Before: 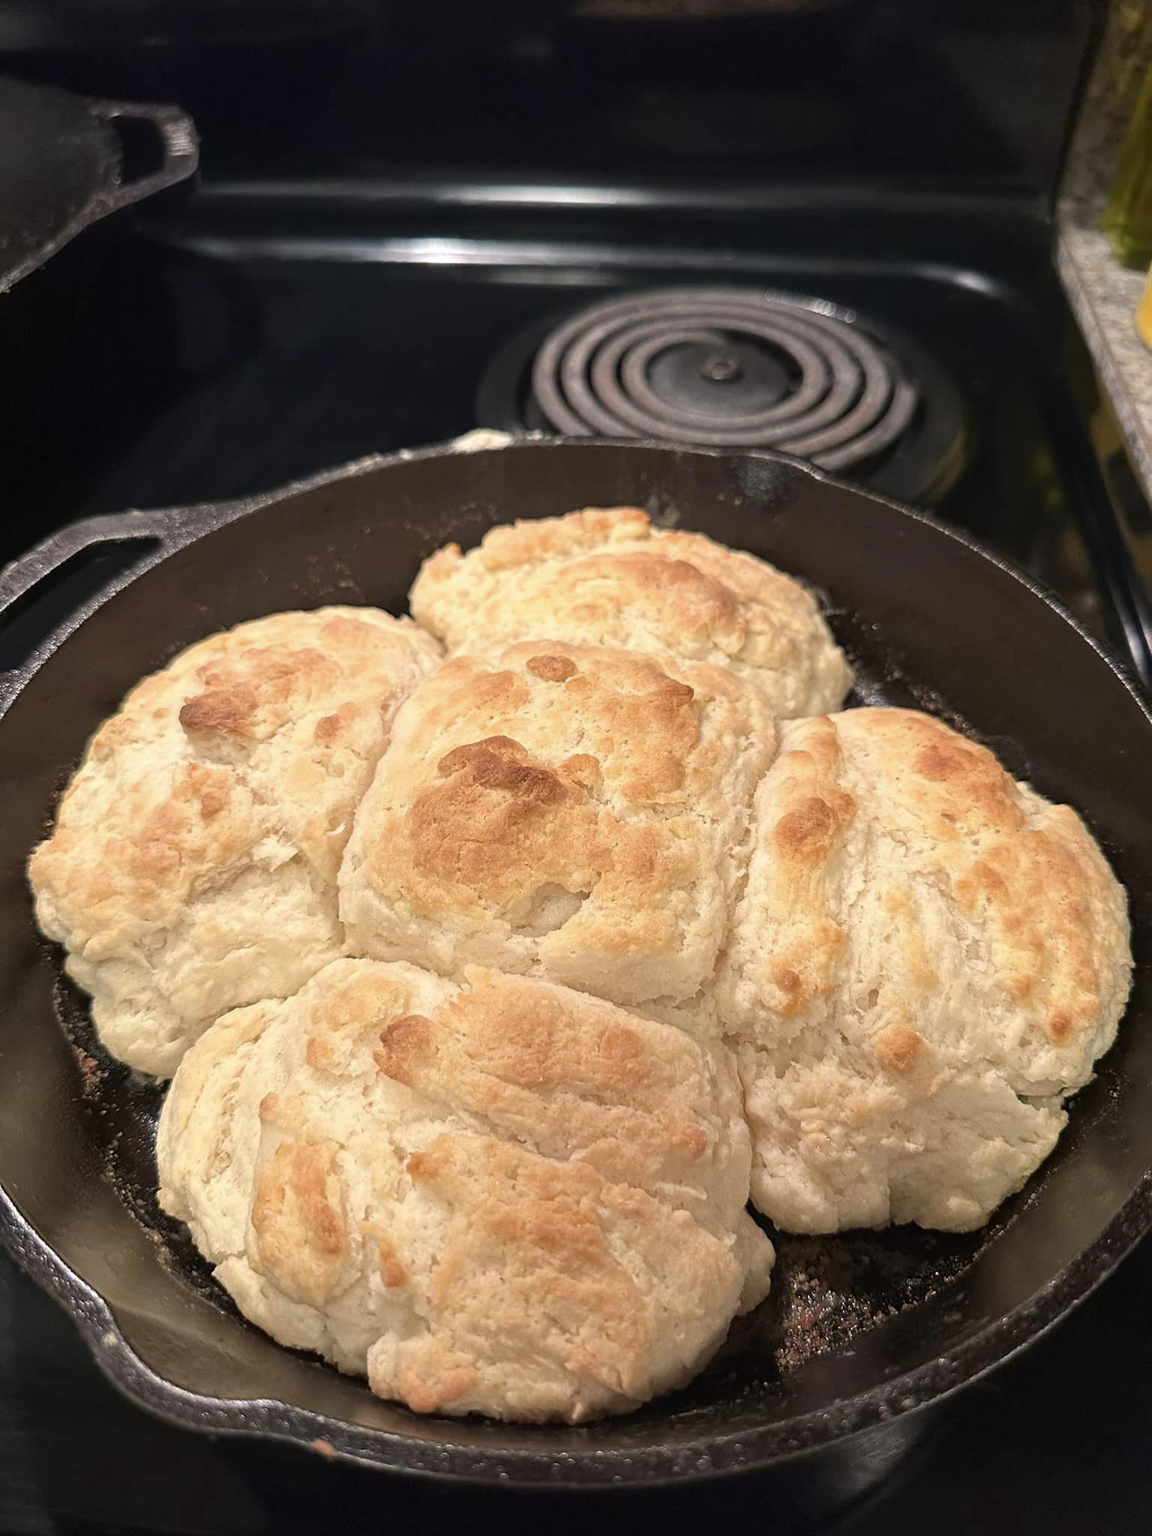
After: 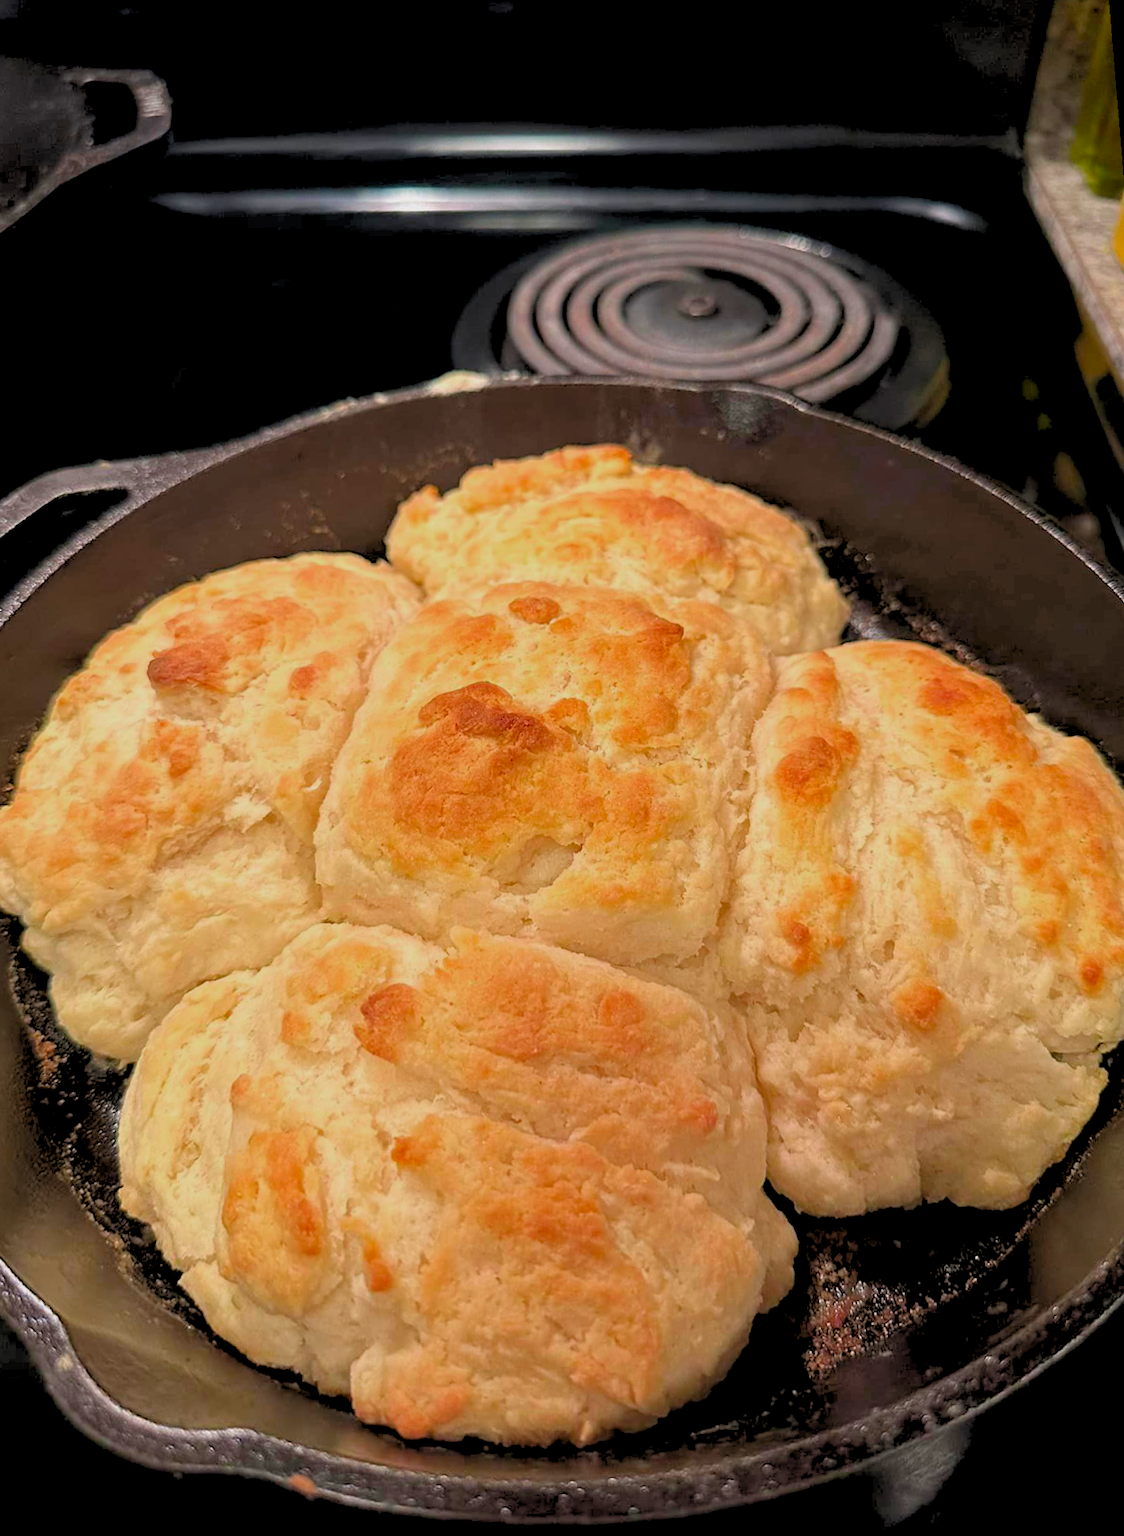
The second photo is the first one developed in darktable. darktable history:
rgb levels: preserve colors sum RGB, levels [[0.038, 0.433, 0.934], [0, 0.5, 1], [0, 0.5, 1]]
rotate and perspective: rotation -1.68°, lens shift (vertical) -0.146, crop left 0.049, crop right 0.912, crop top 0.032, crop bottom 0.96
color zones: curves: ch0 [(0, 0.425) (0.143, 0.422) (0.286, 0.42) (0.429, 0.419) (0.571, 0.419) (0.714, 0.42) (0.857, 0.422) (1, 0.425)]; ch1 [(0, 0.666) (0.143, 0.669) (0.286, 0.671) (0.429, 0.67) (0.571, 0.67) (0.714, 0.67) (0.857, 0.67) (1, 0.666)]
